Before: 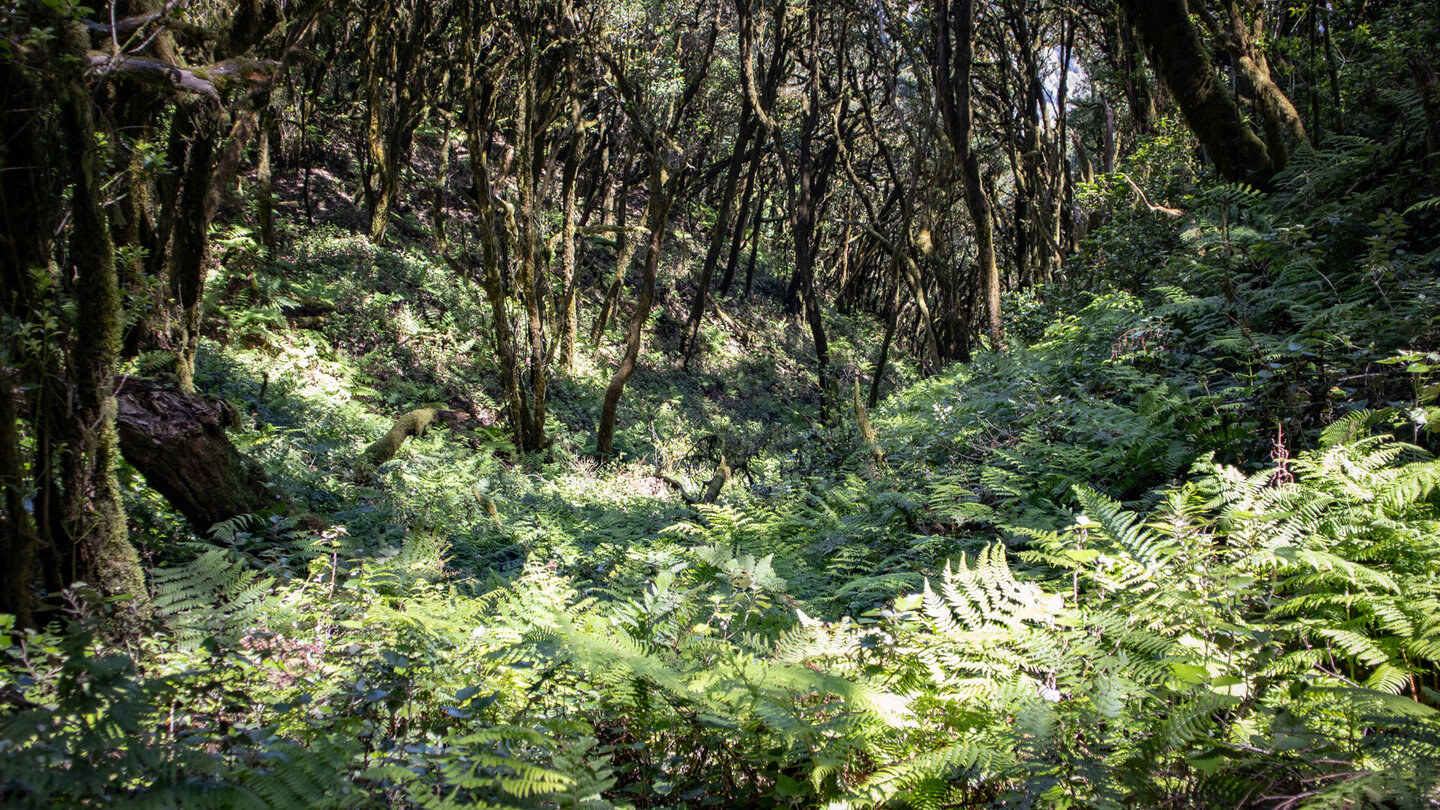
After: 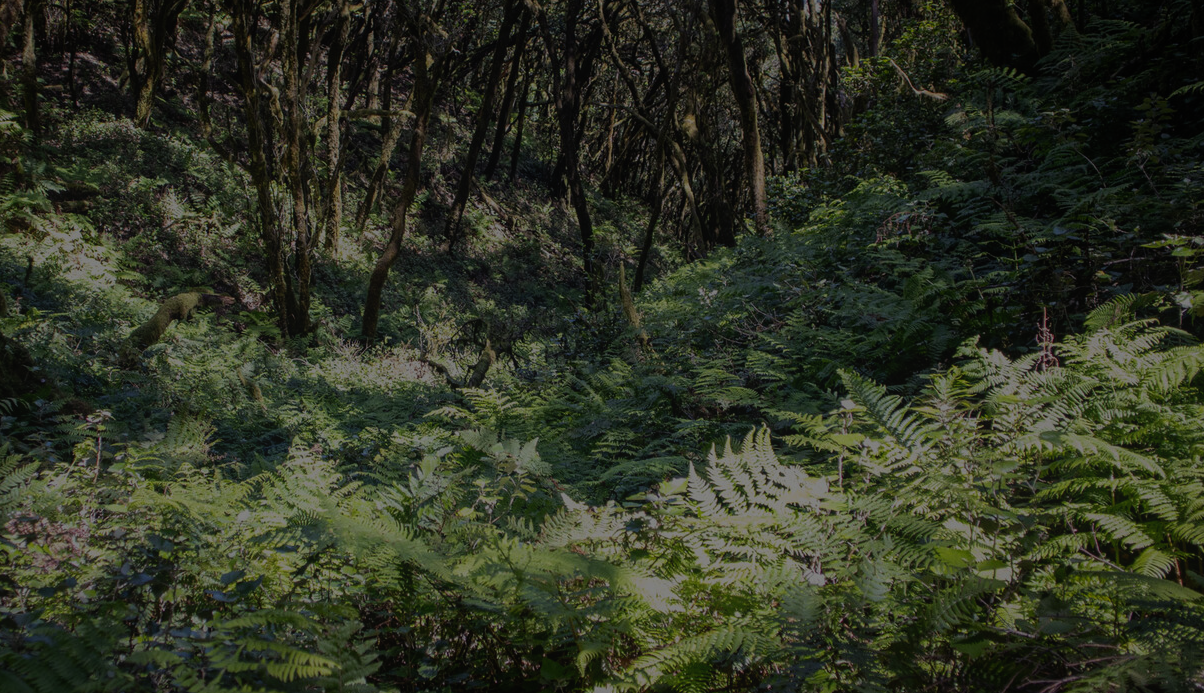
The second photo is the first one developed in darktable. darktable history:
contrast equalizer: y [[0.6 ×6], [0.55 ×6], [0 ×6], [0 ×6], [0 ×6]], mix -0.29
crop: left 16.348%, top 14.439%
exposure: exposure -1.97 EV, compensate highlight preservation false
